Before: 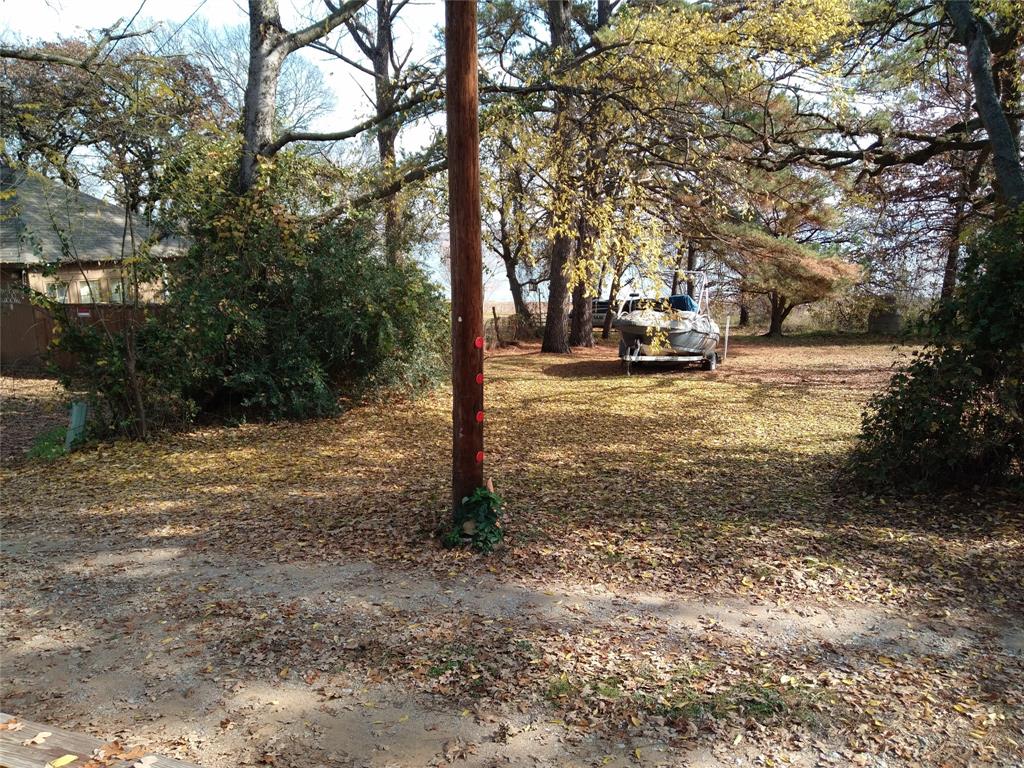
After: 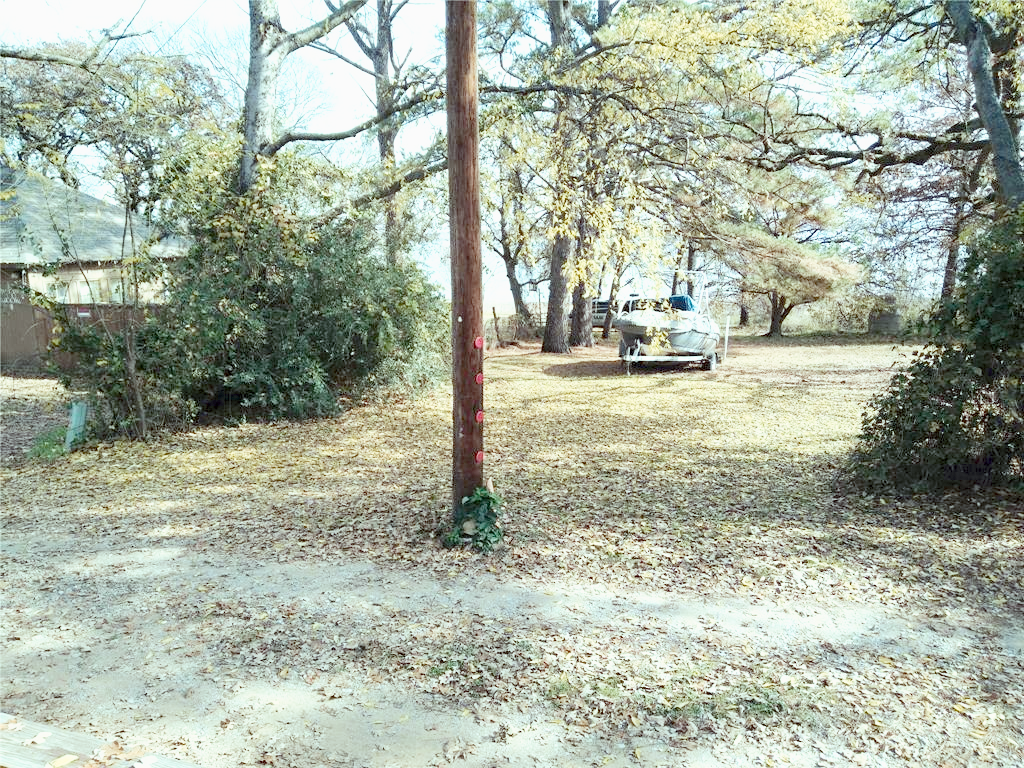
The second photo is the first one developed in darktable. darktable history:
tone curve: curves: ch0 [(0, 0) (0.003, 0) (0.011, 0.001) (0.025, 0.002) (0.044, 0.004) (0.069, 0.006) (0.1, 0.009) (0.136, 0.03) (0.177, 0.076) (0.224, 0.13) (0.277, 0.202) (0.335, 0.28) (0.399, 0.367) (0.468, 0.46) (0.543, 0.562) (0.623, 0.67) (0.709, 0.787) (0.801, 0.889) (0.898, 0.972) (1, 1)], preserve colors none
color look up table: target L [88.65, 79.4, 65.04, 58.12, 45.58, 32.59, 198.18, 92.94, 90.12, 75.64, 72.51, 80.52, 67.4, 66.01, 66.28, 58.12, 51.26, 53.69, 49.95, 39.04, 30.03, 85.98, 81.12, 81.06, 74.93, 67.08, 55.15, 52.84, 52.5, 51.82, 45.19, 34.95, 26.14, 23.81, 25.52, 20.77, 17.7, 13.77, 11.66, 10.51, 81.61, 81.69, 81.15, 81.42, 81.27, 69.33, 62.3, 50.03, 45.21], target a [-11.62, -8.873, -20.49, -40.24, -34.73, -11.75, 0, -0.001, -11.29, 4.475, 2.396, -5.128, 25.56, 15.74, 8.823, 27.37, 38.8, 35.2, 35.62, 34.89, 9.14, -10.42, -5.559, -9.073, -7.2, -6.085, 1.574, 32.03, 18.17, -4.378, -2.64, 10.43, -0.665, 11.87, 16.57, -1.342, -0.186, 1.235, 1.774, 4.281, -10.97, -15.77, -13.86, -11.03, -12.45, -29.56, -23.17, -15.36, -7.187], target b [-1.857, -2.492, 50.02, 25.23, 26.72, 15.02, 0.001, 0.005, -1.91, 66.68, 63.77, -1.957, 53.36, 57.57, 9.622, 48.47, 23.01, -5.82, 14.35, 21.35, 9.214, -3.001, -2.945, -2.699, -1.631, -1.703, -25.48, -15.57, -30.71, -49.87, -2.05, -49.76, -4.23, -16.32, -46.53, -1.595, -5.595, -6.378, -5.808, -6.817, -2.693, -7.106, -4.705, -5.065, -8.953, -4.275, -30.72, -29.97, -25.41], num patches 49
